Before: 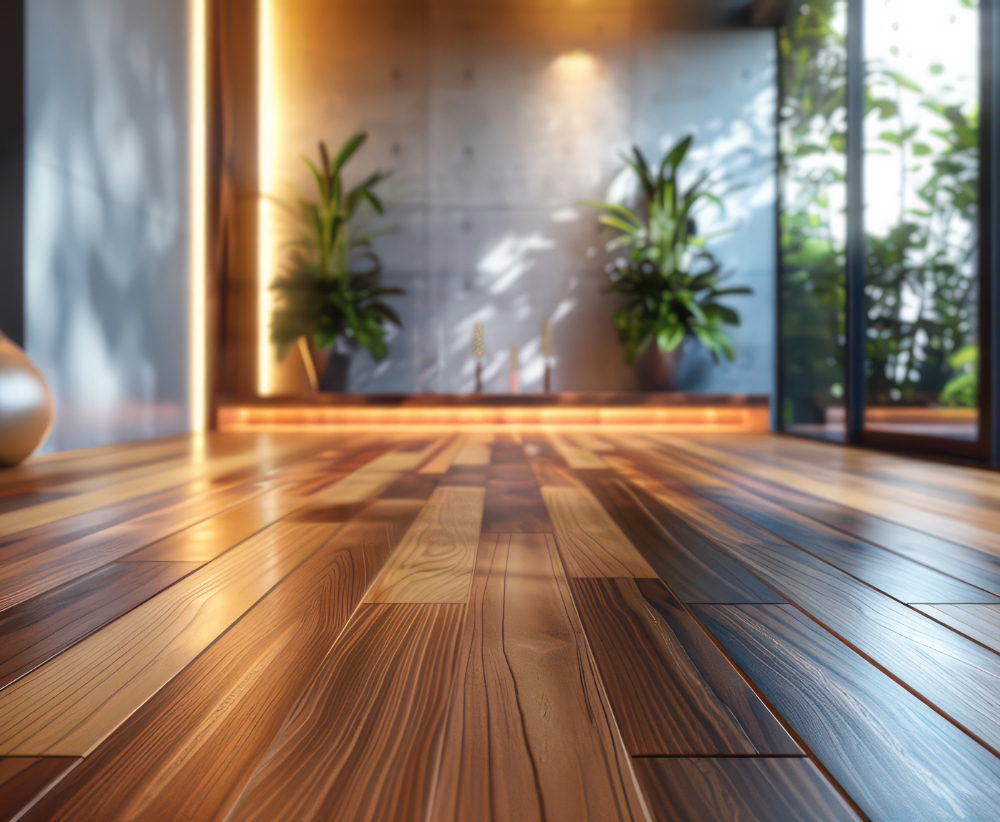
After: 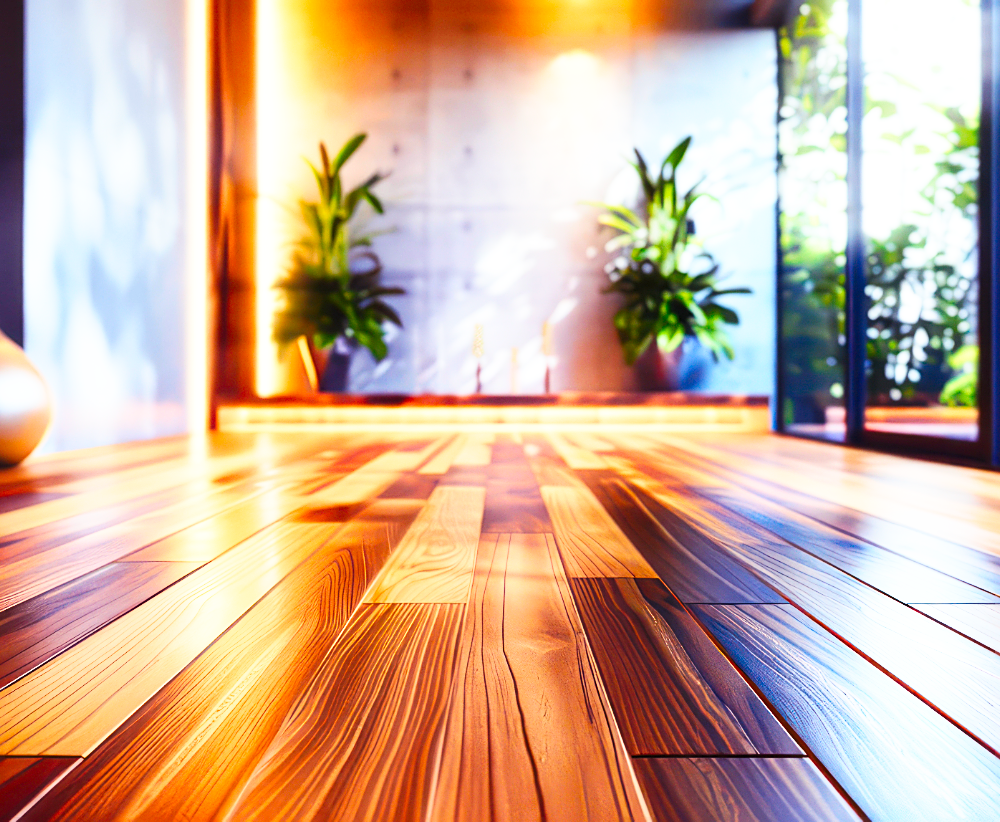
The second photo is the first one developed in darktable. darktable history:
exposure: compensate exposure bias true, compensate highlight preservation false
color balance rgb: shadows lift › luminance -21.552%, shadows lift › chroma 8.948%, shadows lift › hue 282.15°, perceptual saturation grading › global saturation 20%, perceptual saturation grading › highlights -49.993%, perceptual saturation grading › shadows 25.289%, global vibrance 25.012%, contrast 9.976%
sharpen: on, module defaults
contrast brightness saturation: contrast 0.198, brightness 0.16, saturation 0.227
base curve: curves: ch0 [(0, 0) (0.018, 0.026) (0.143, 0.37) (0.33, 0.731) (0.458, 0.853) (0.735, 0.965) (0.905, 0.986) (1, 1)], preserve colors none
